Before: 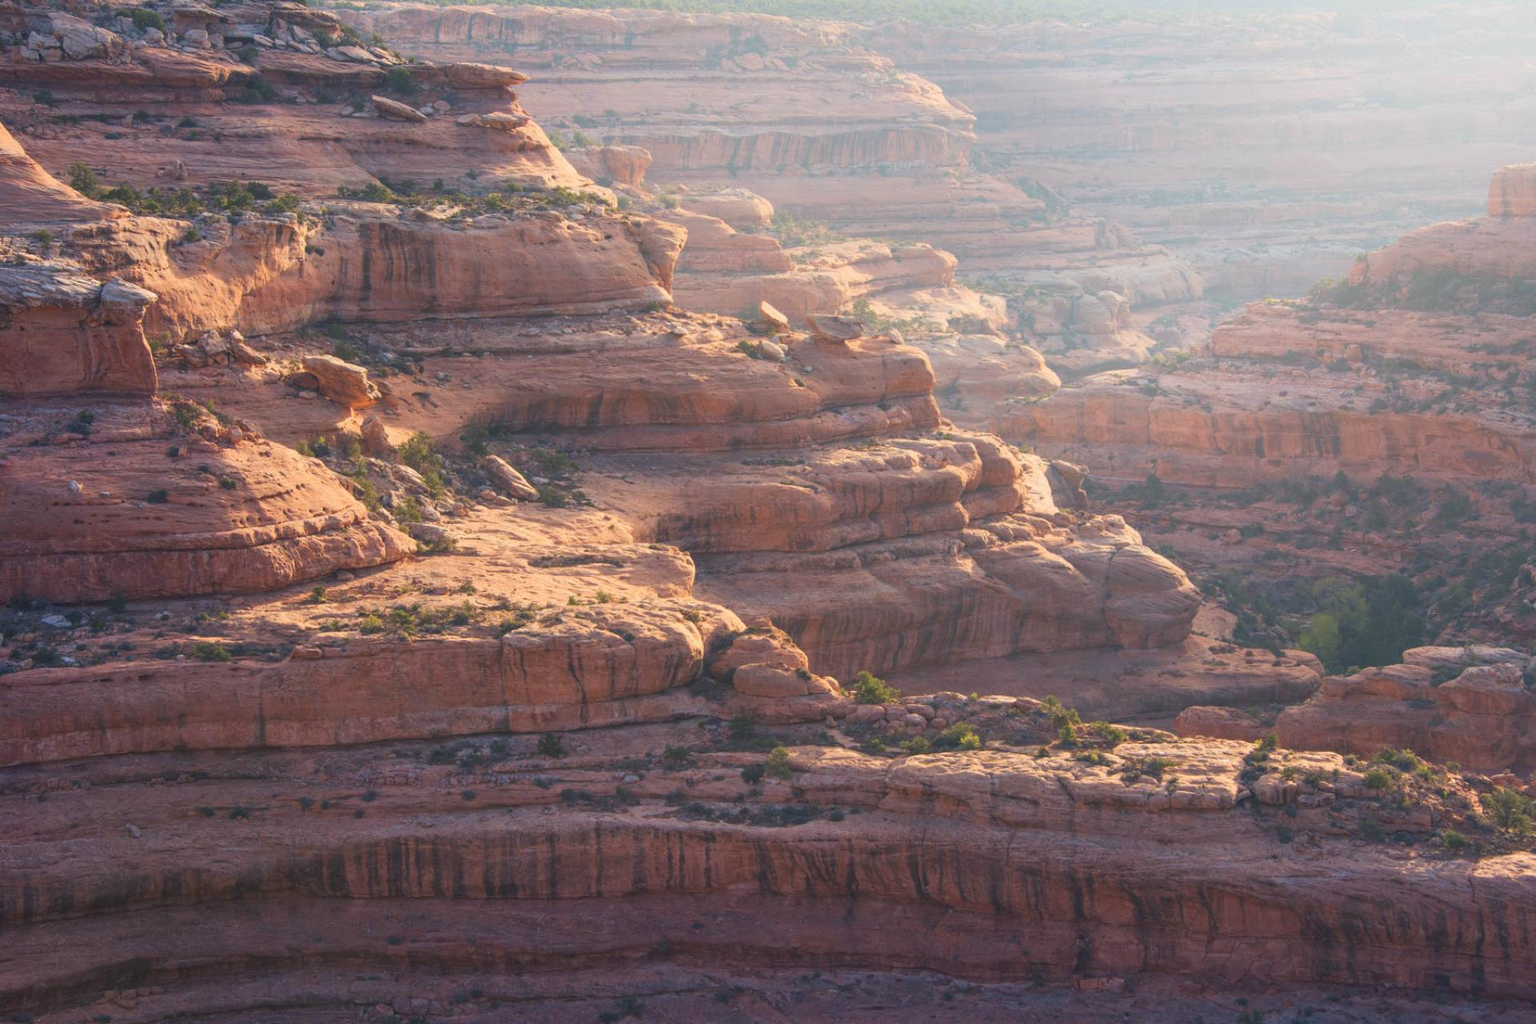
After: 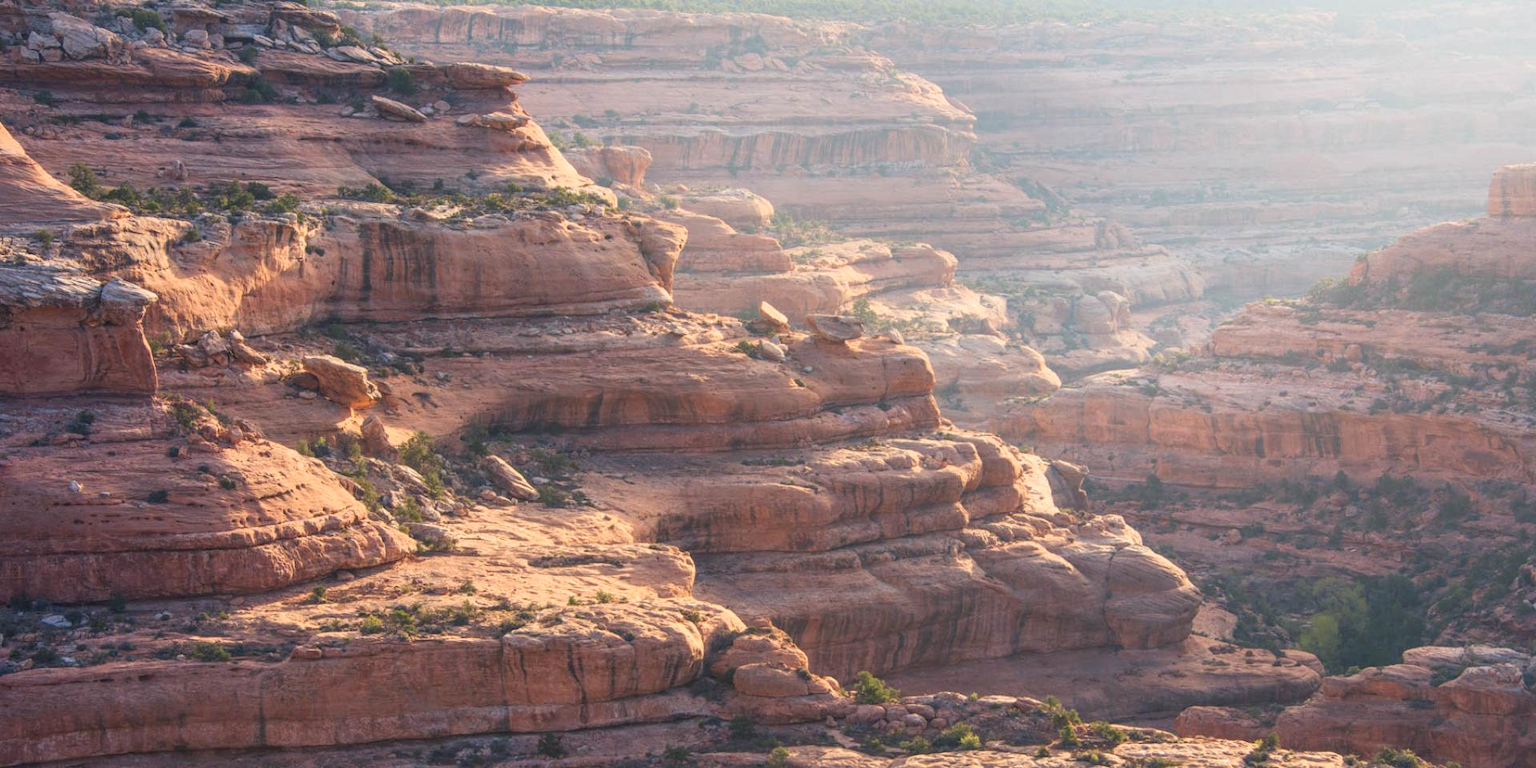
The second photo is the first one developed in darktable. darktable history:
crop: bottom 24.985%
local contrast: on, module defaults
